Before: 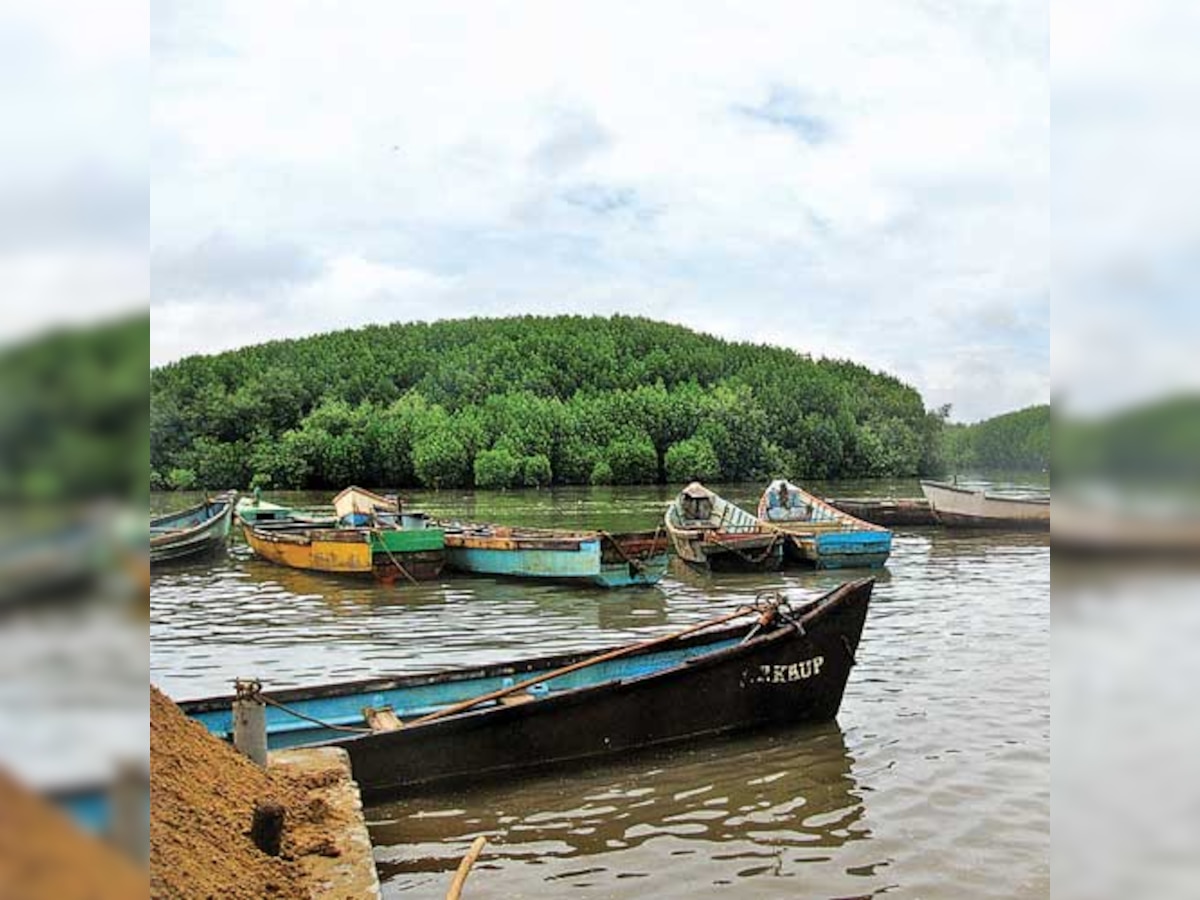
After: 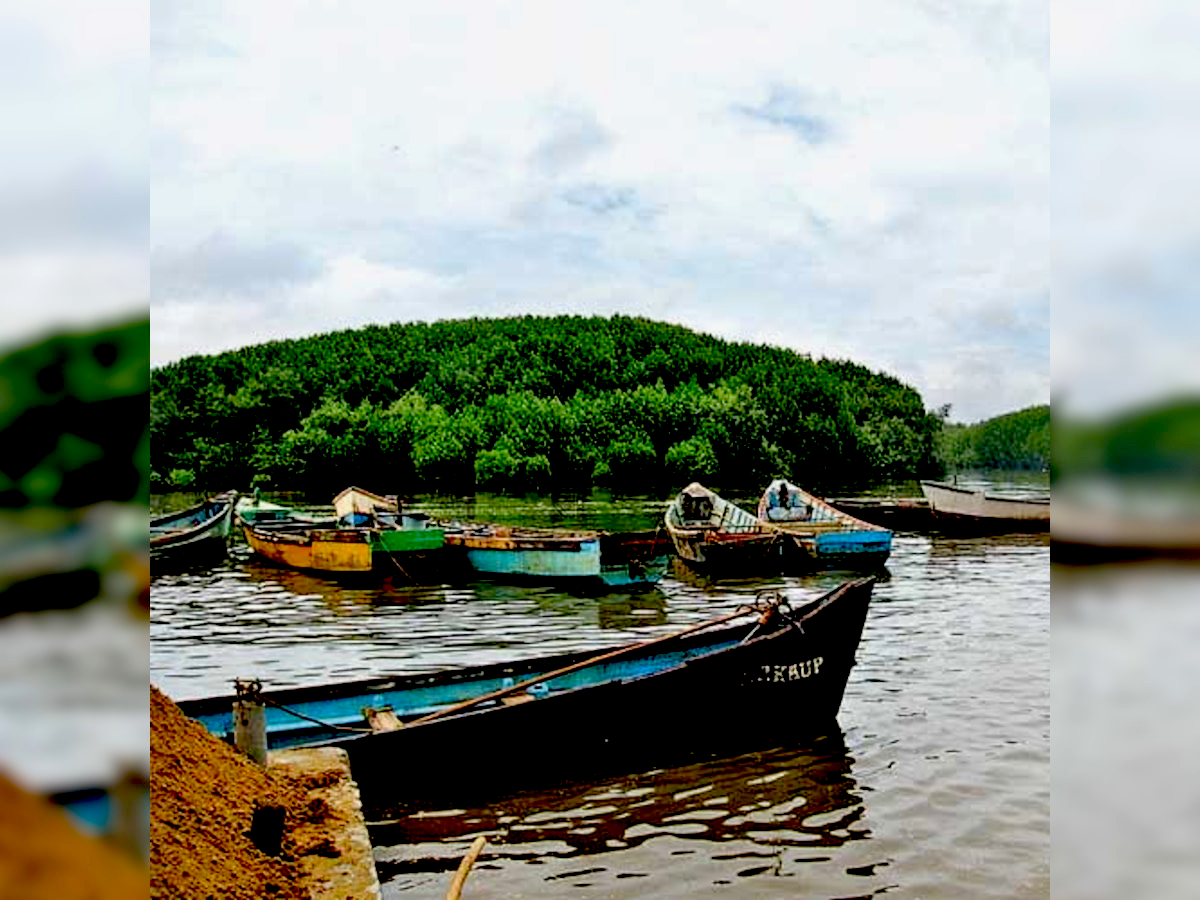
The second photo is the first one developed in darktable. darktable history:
exposure: black level correction 0.099, exposure -0.094 EV, compensate highlight preservation false
